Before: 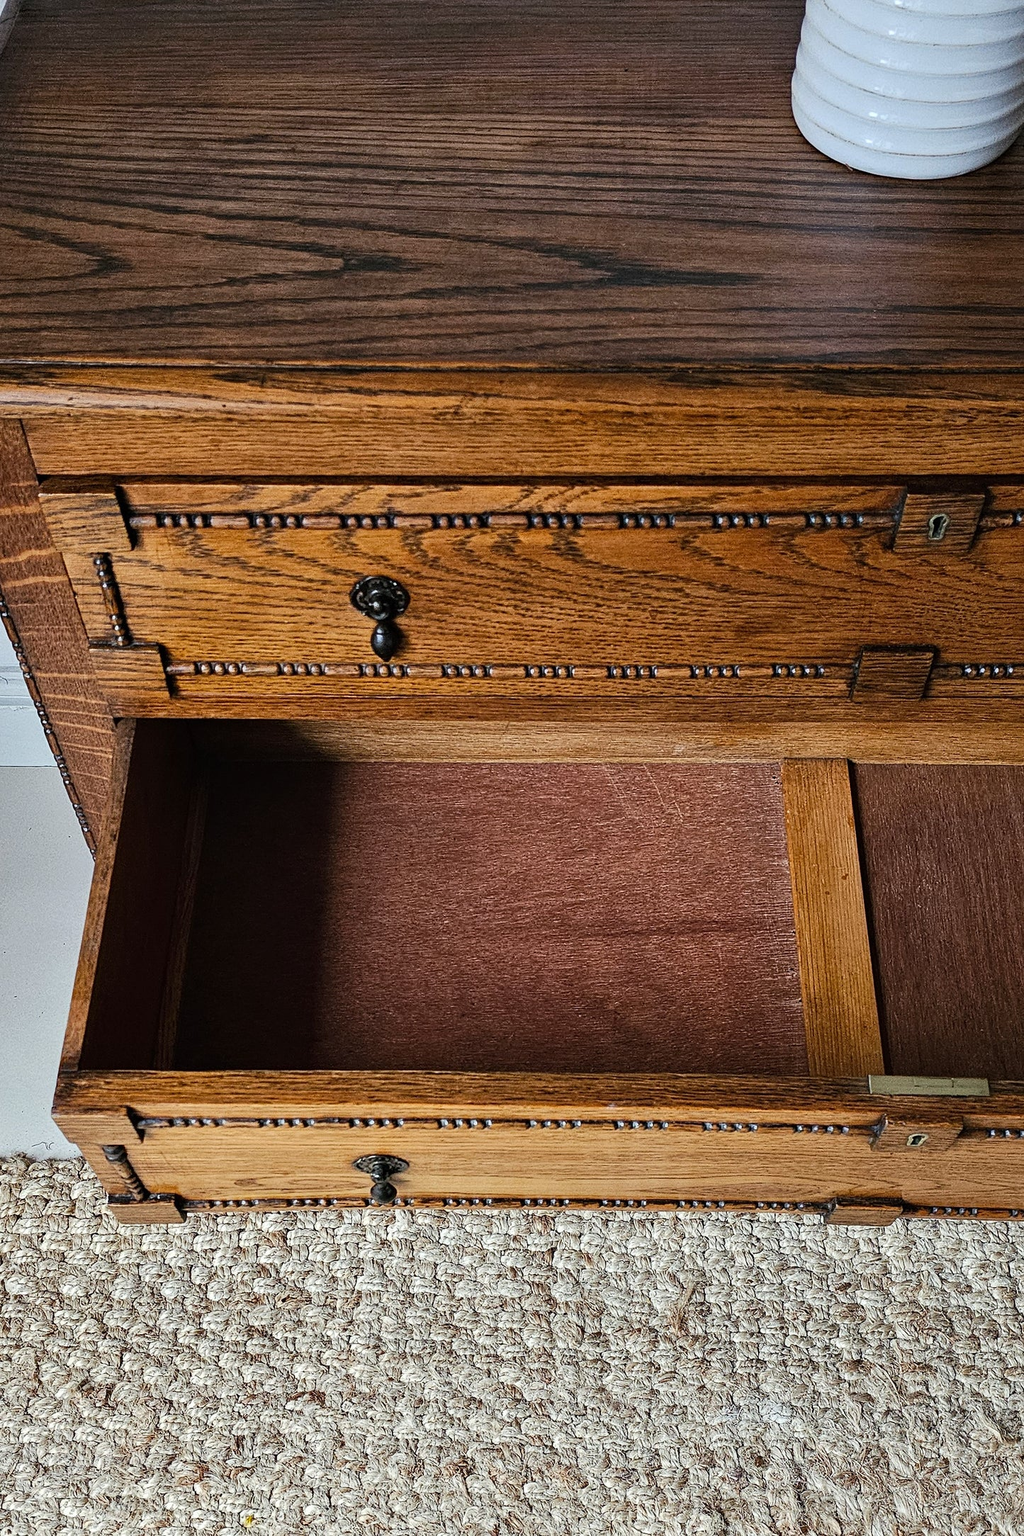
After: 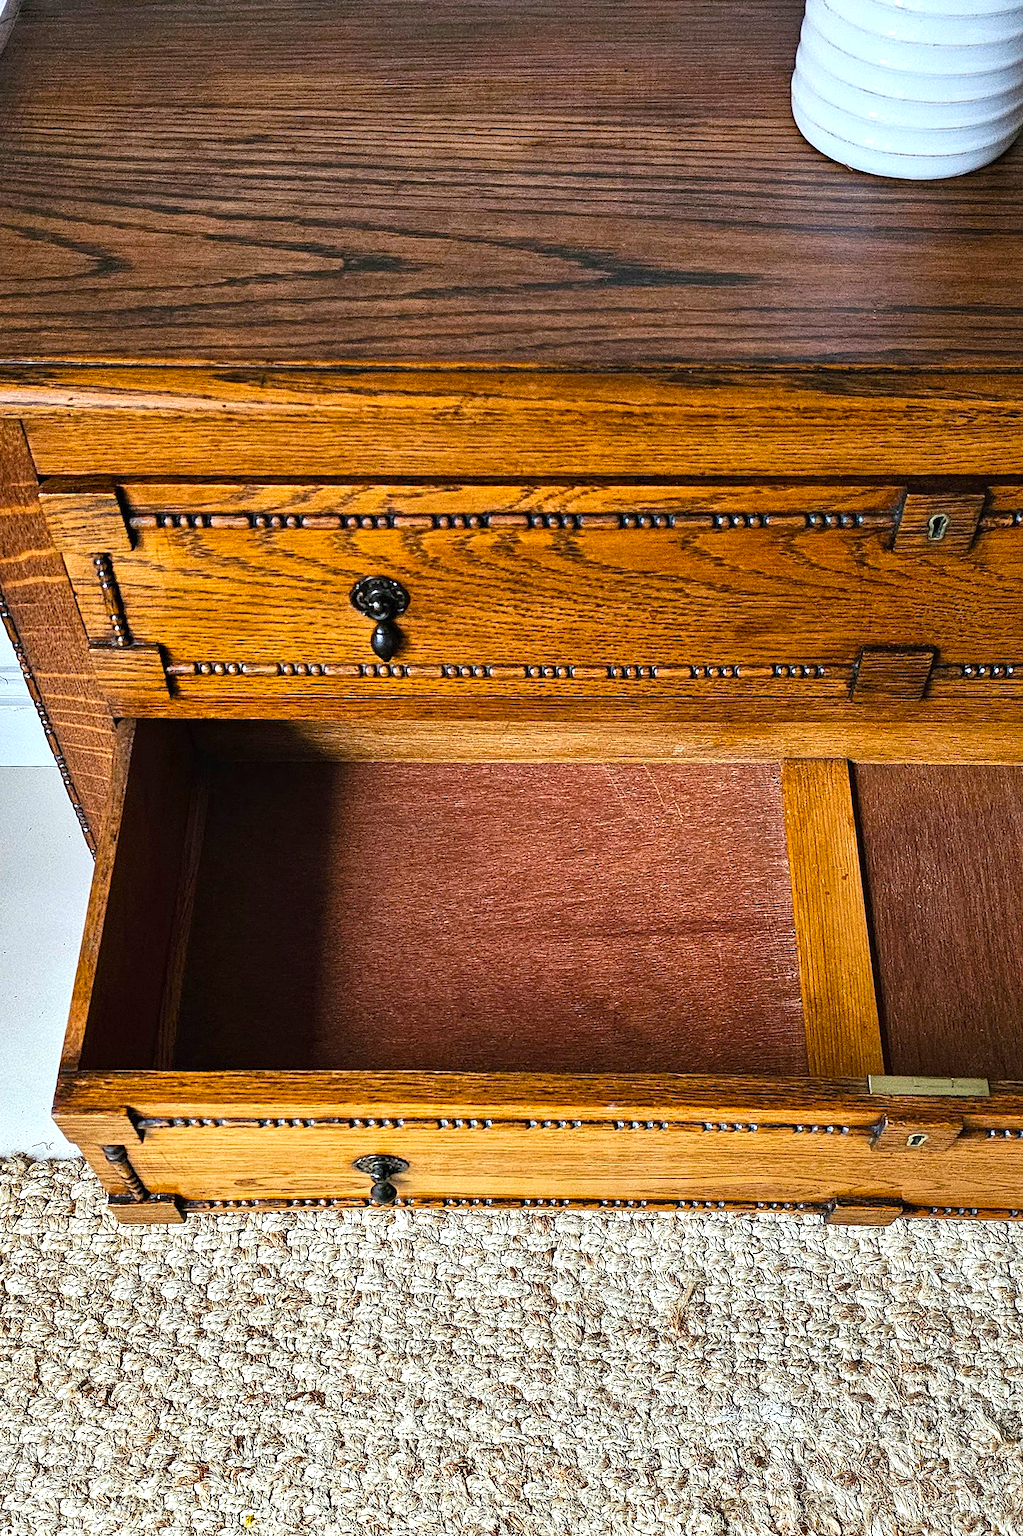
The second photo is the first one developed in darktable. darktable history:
exposure: exposure 0.657 EV, compensate highlight preservation false
shadows and highlights: radius 264.75, soften with gaussian
color balance rgb: perceptual saturation grading › global saturation 25%, global vibrance 20%
